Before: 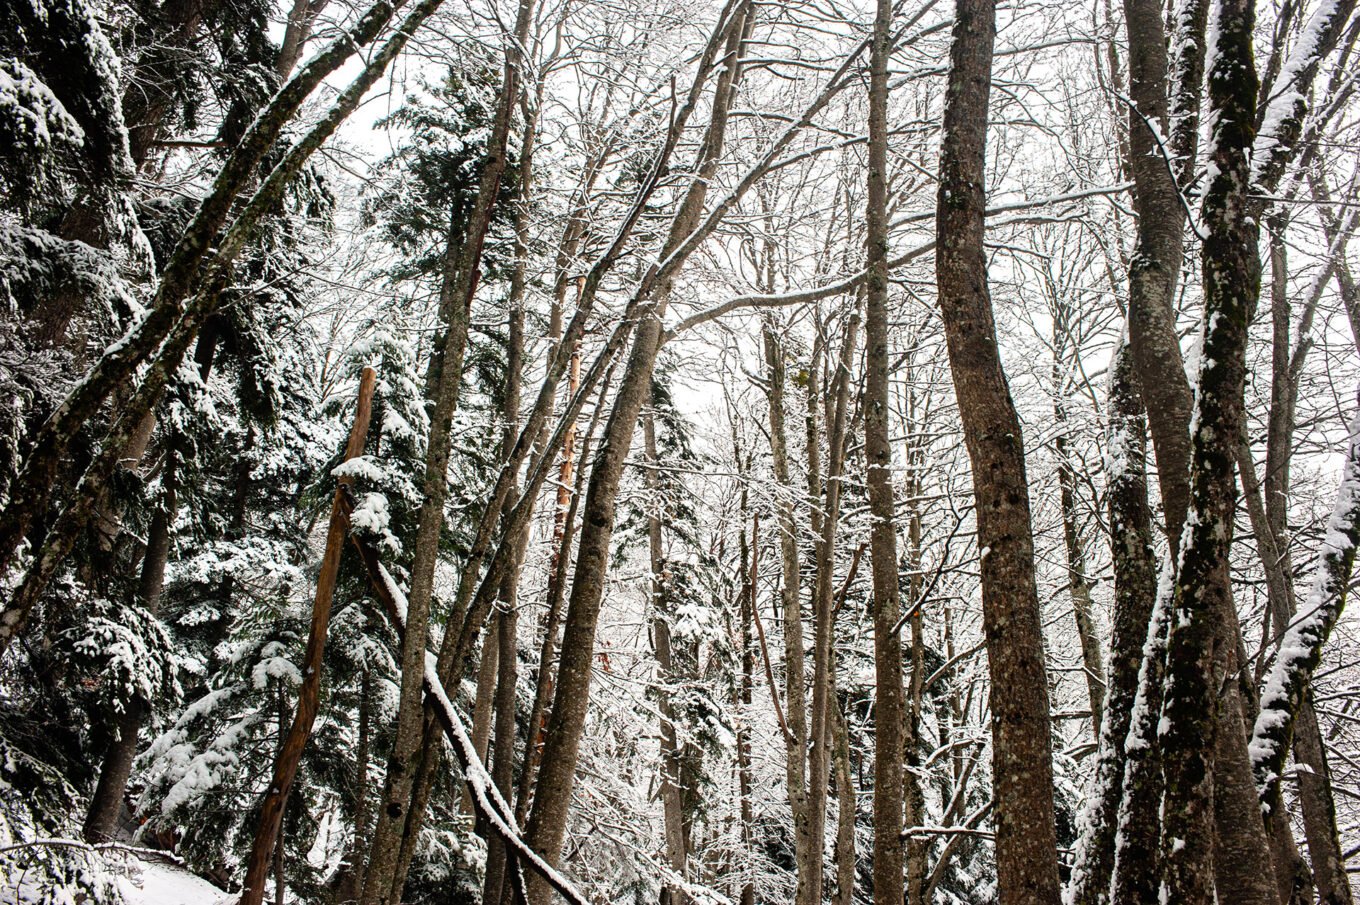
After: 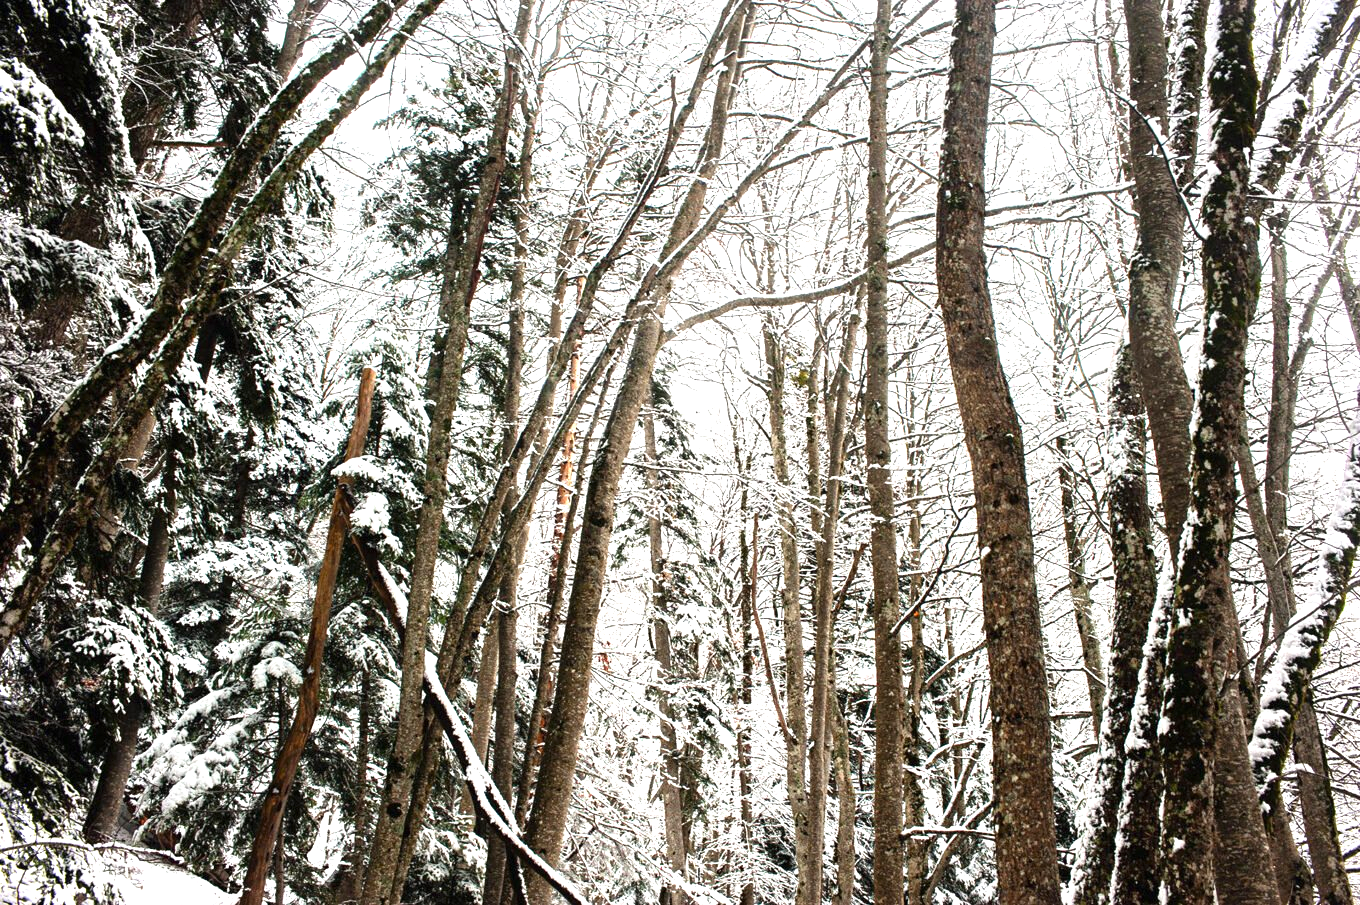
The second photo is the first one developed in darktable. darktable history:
exposure: black level correction 0, exposure 0.889 EV, compensate exposure bias true, compensate highlight preservation false
